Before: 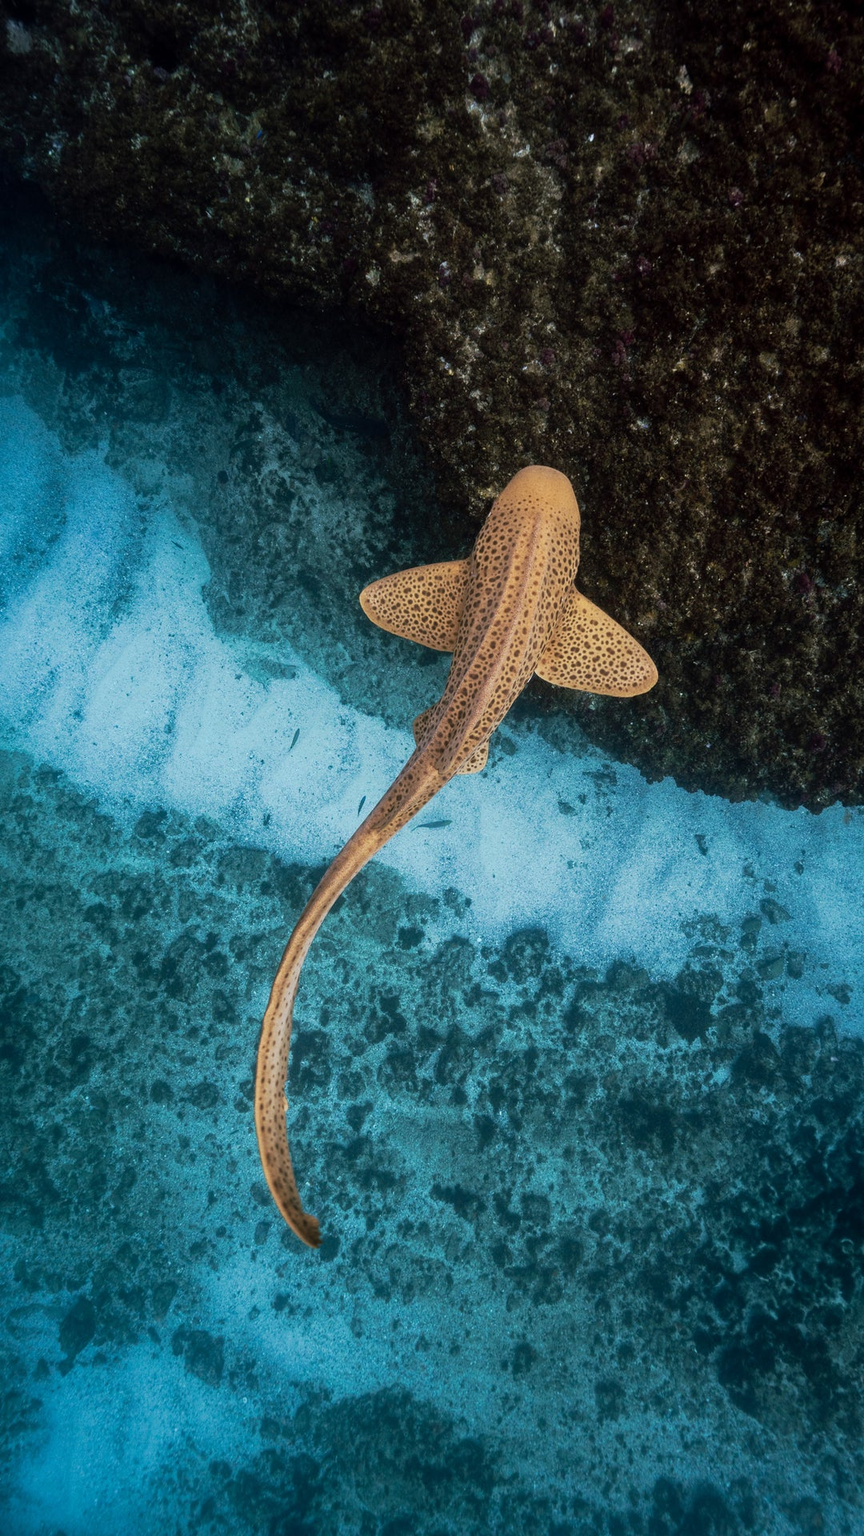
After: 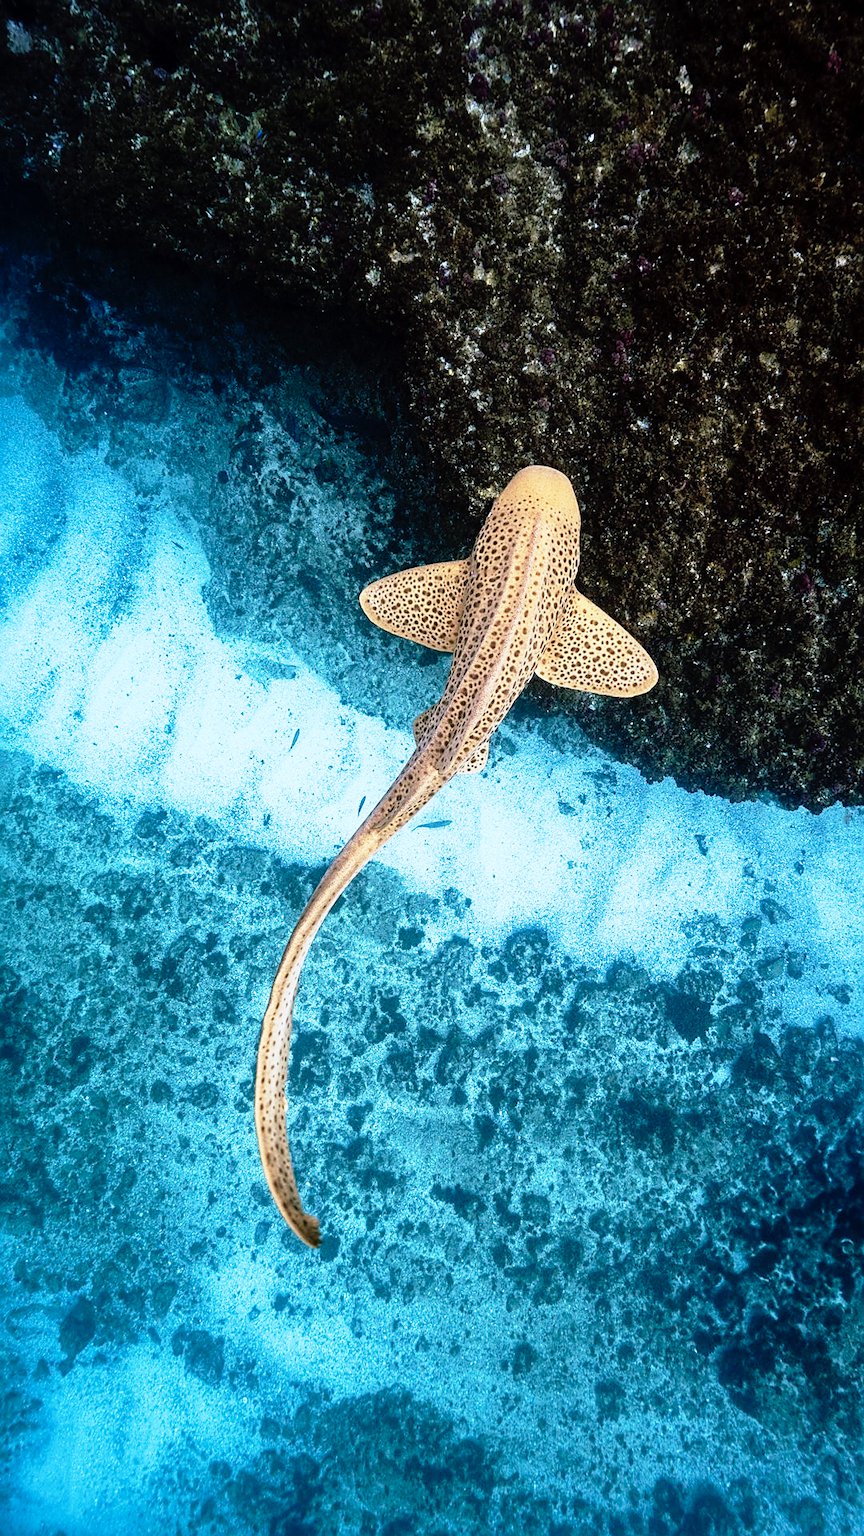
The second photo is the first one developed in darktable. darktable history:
base curve: curves: ch0 [(0, 0) (0.012, 0.01) (0.073, 0.168) (0.31, 0.711) (0.645, 0.957) (1, 1)], preserve colors none
sharpen: on, module defaults
white balance: red 0.924, blue 1.095
